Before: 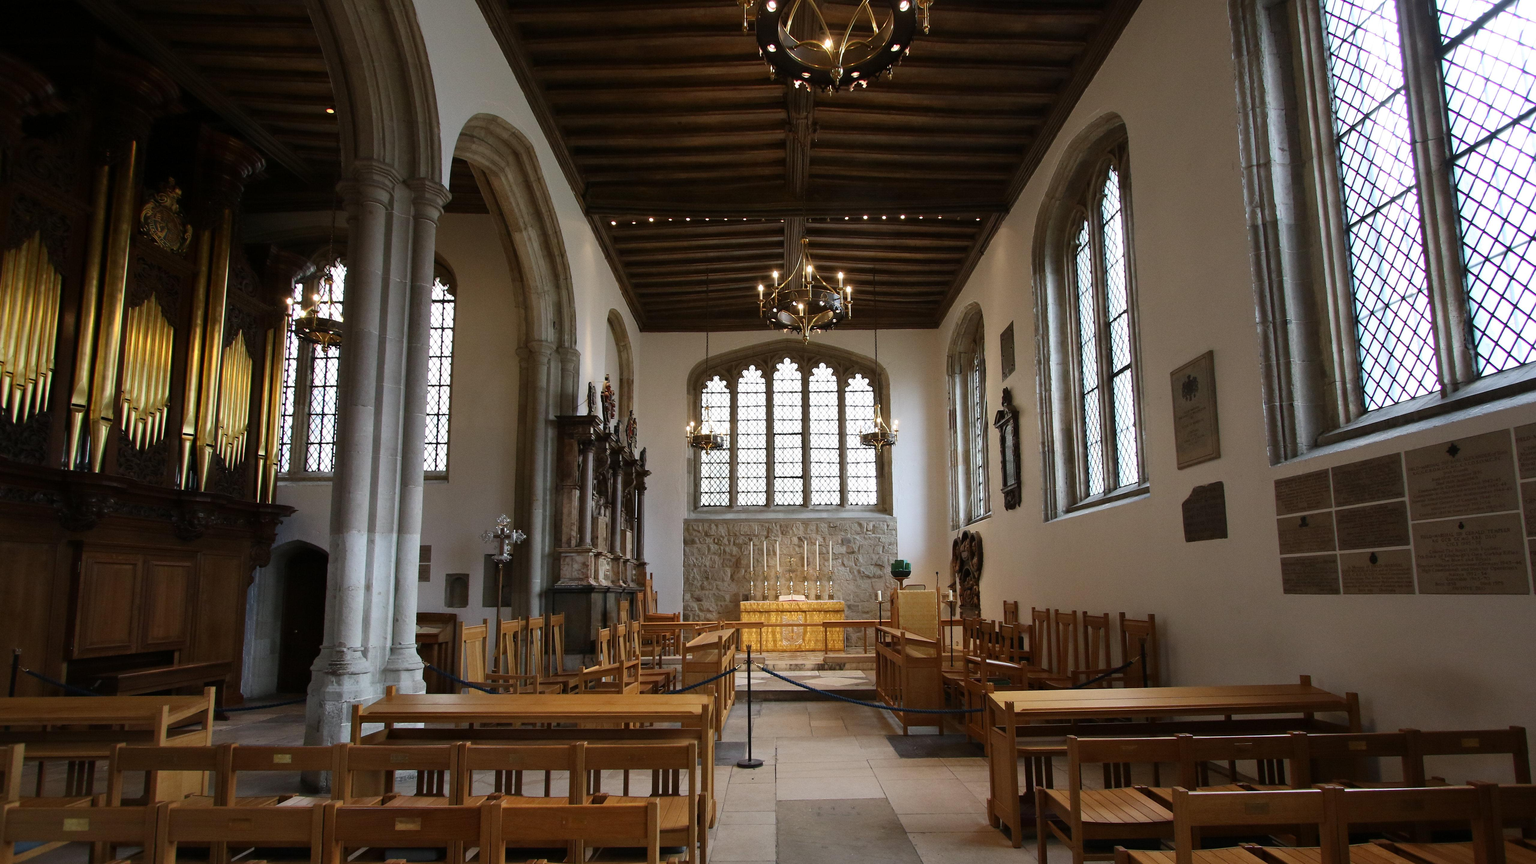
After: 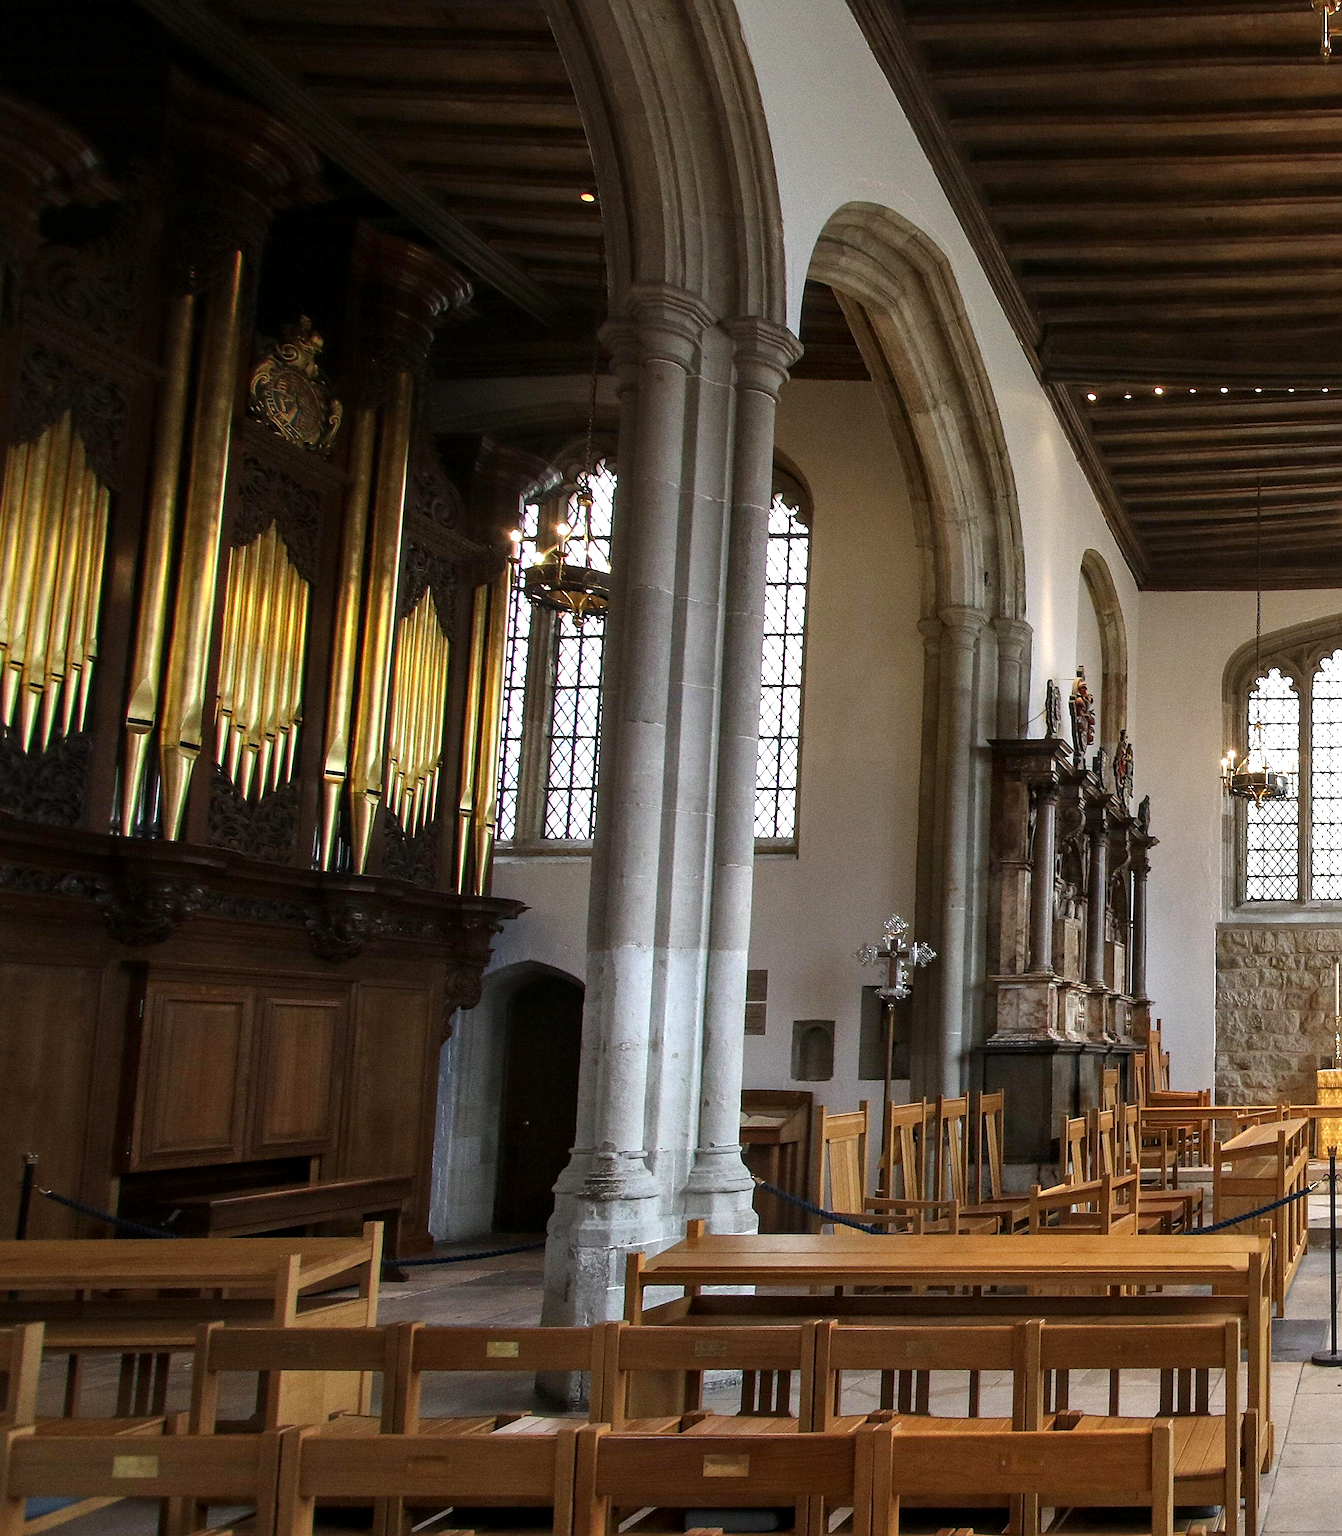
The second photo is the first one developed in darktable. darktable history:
crop and rotate: left 0%, top 0%, right 50.845%
local contrast: on, module defaults
exposure: black level correction 0, exposure 0.5 EV, compensate highlight preservation false
sharpen: on, module defaults
